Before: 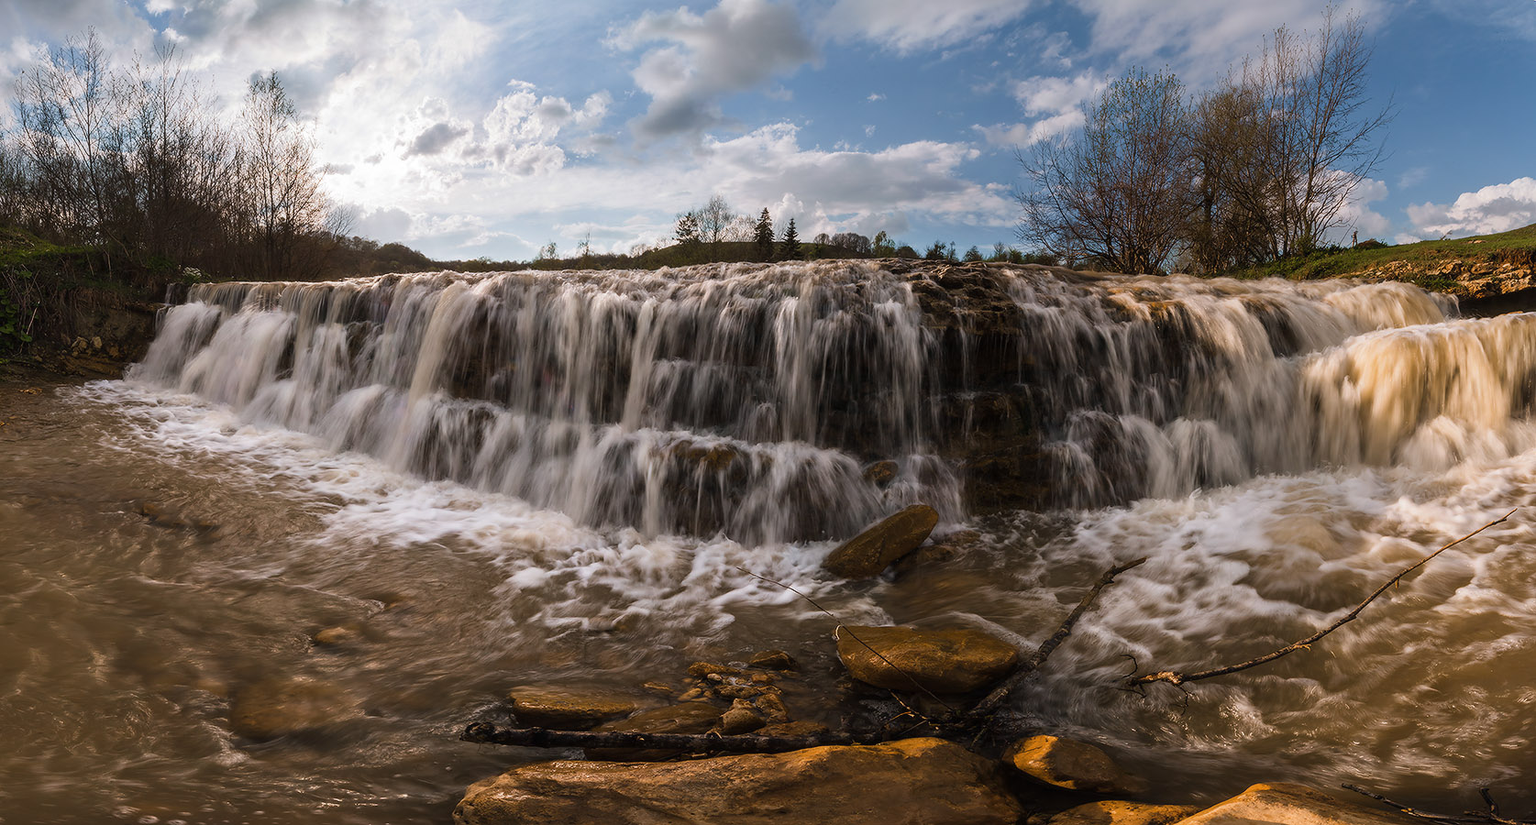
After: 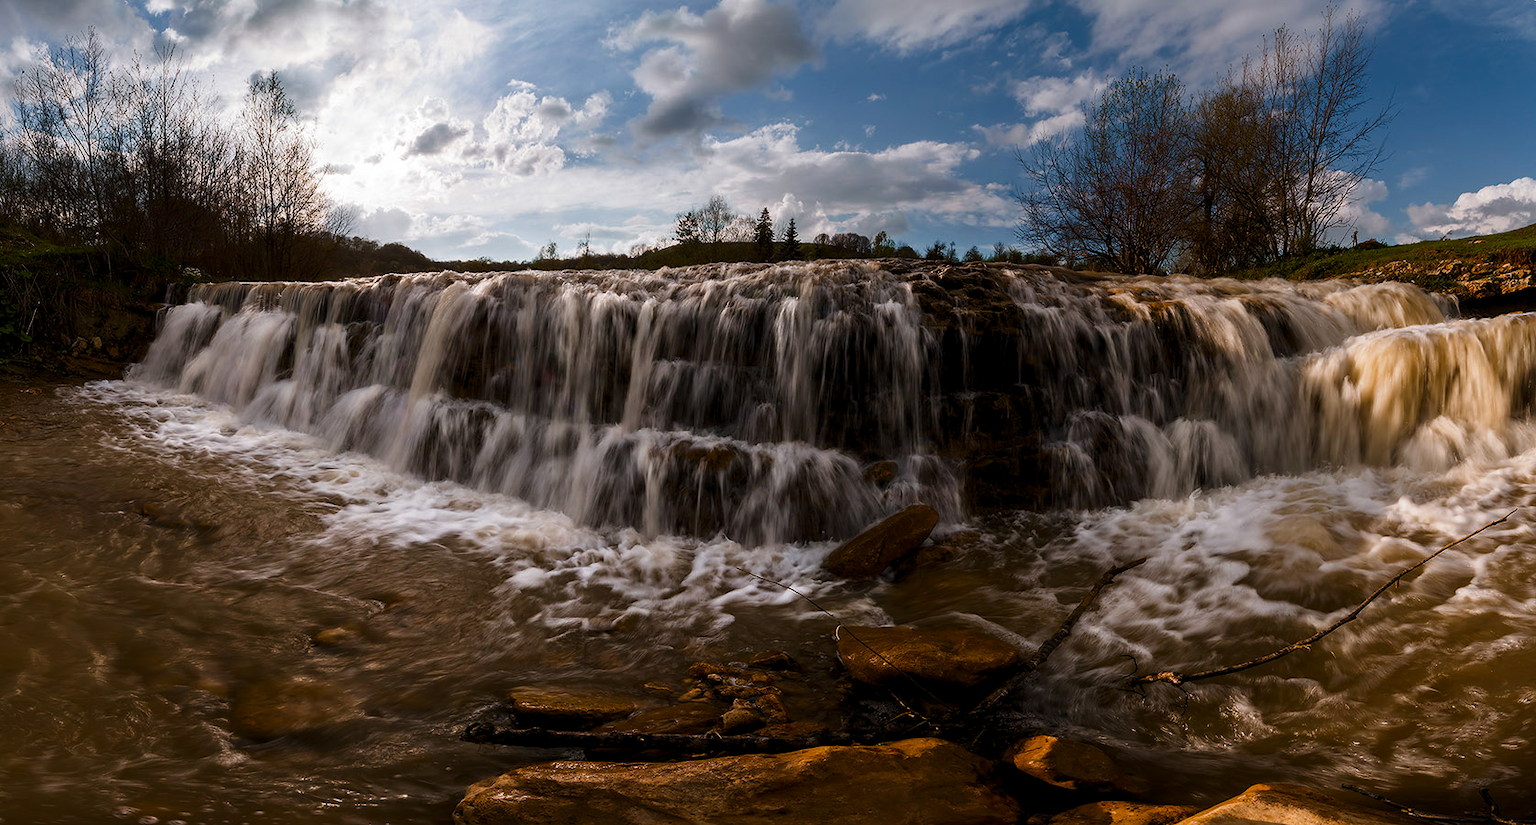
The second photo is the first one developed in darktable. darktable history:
levels: levels [0.016, 0.5, 0.996]
contrast brightness saturation: brightness -0.212, saturation 0.078
shadows and highlights: shadows 0.516, highlights 39.57
